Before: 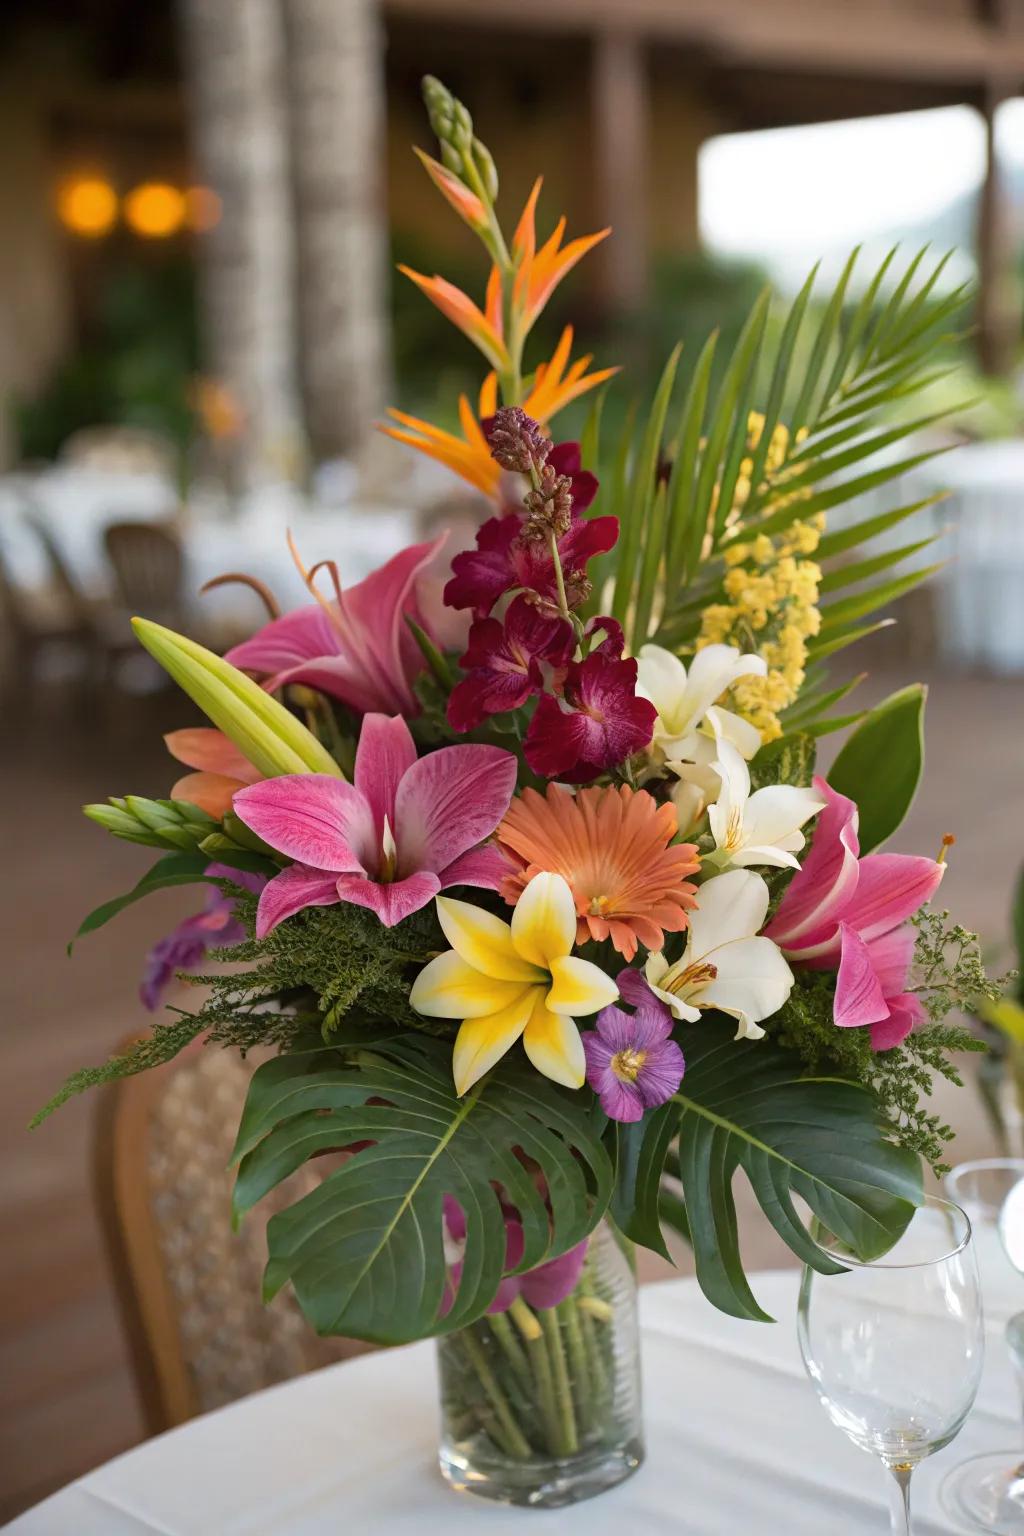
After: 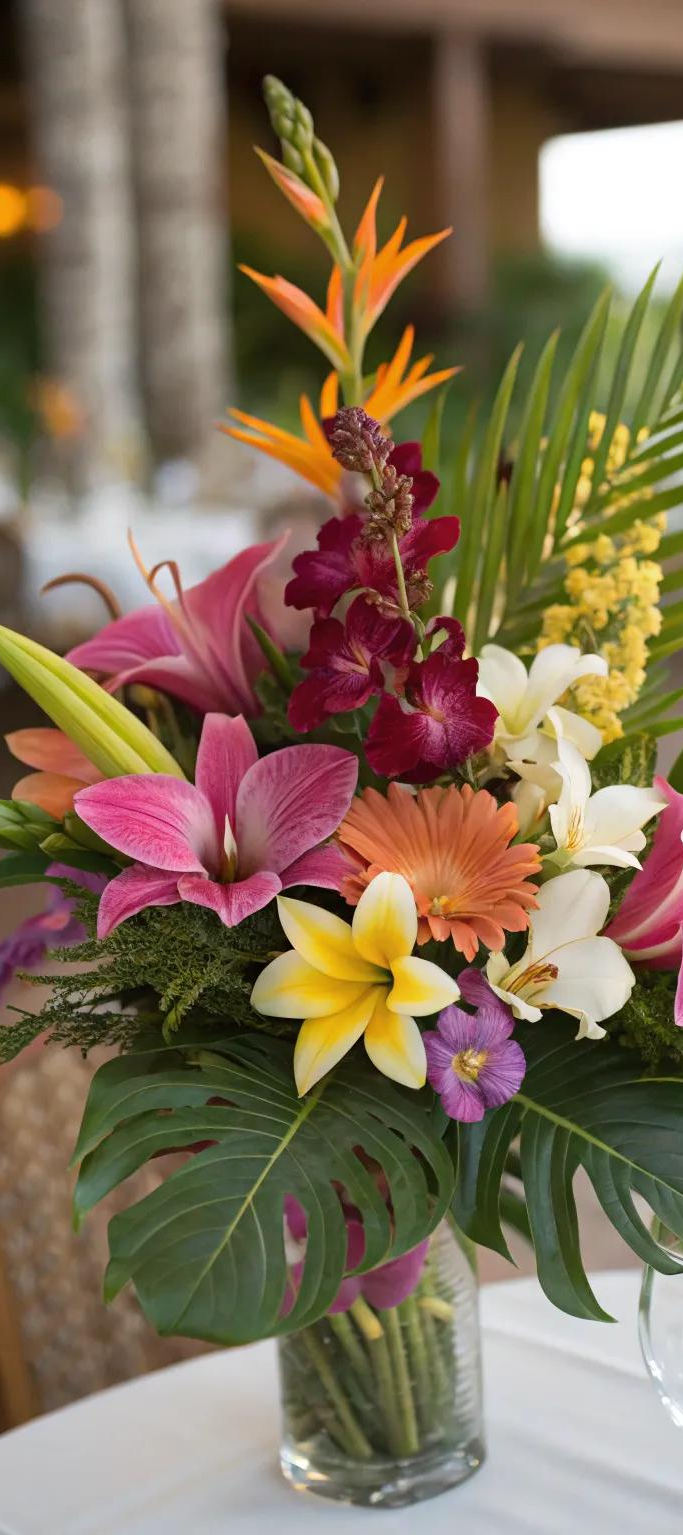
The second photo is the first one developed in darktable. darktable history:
crop and rotate: left 15.539%, right 17.734%
